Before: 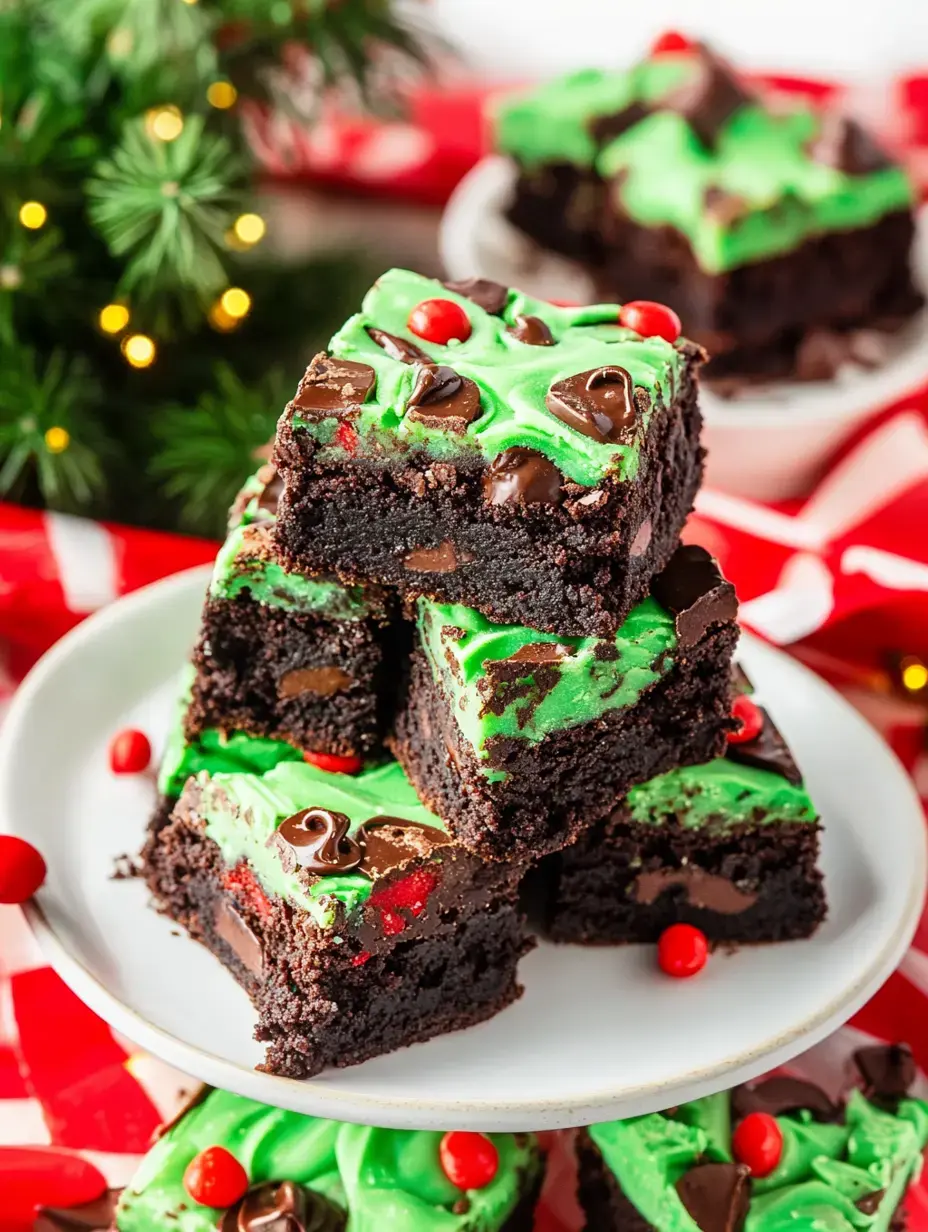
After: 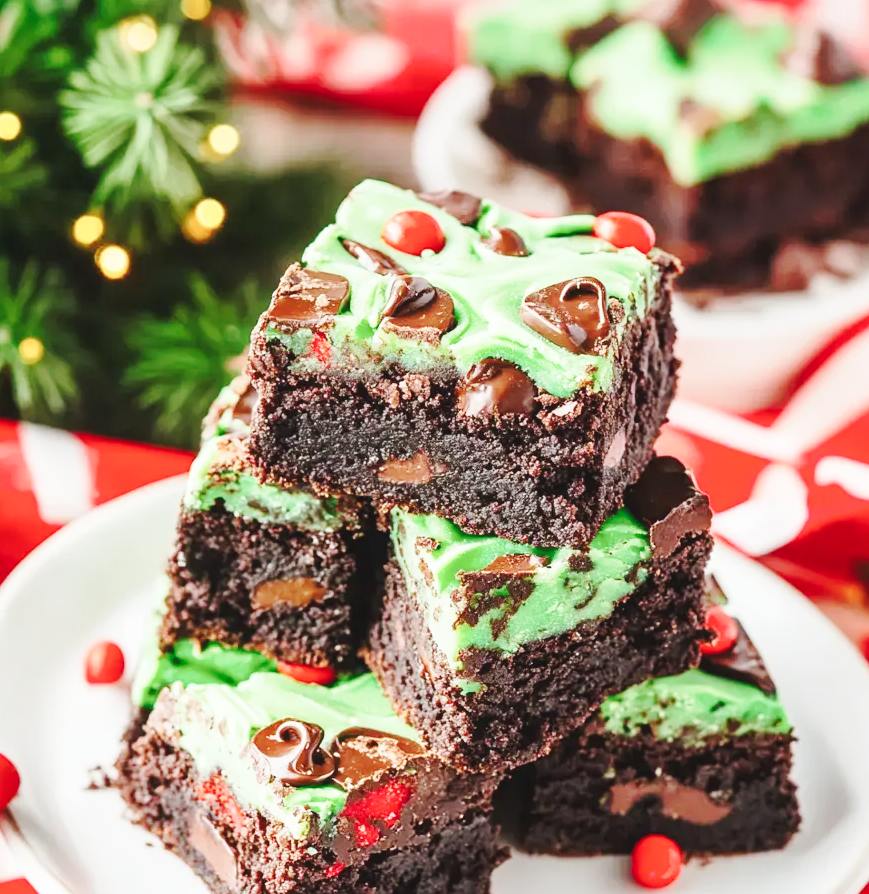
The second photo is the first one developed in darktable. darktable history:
crop: left 2.86%, top 7.256%, right 3.467%, bottom 20.166%
base curve: curves: ch0 [(0, 0.007) (0.028, 0.063) (0.121, 0.311) (0.46, 0.743) (0.859, 0.957) (1, 1)], preserve colors none
color balance rgb: linear chroma grading › shadows -2.166%, linear chroma grading › highlights -14.74%, linear chroma grading › global chroma -9.518%, linear chroma grading › mid-tones -9.982%, perceptual saturation grading › global saturation 19.616%
